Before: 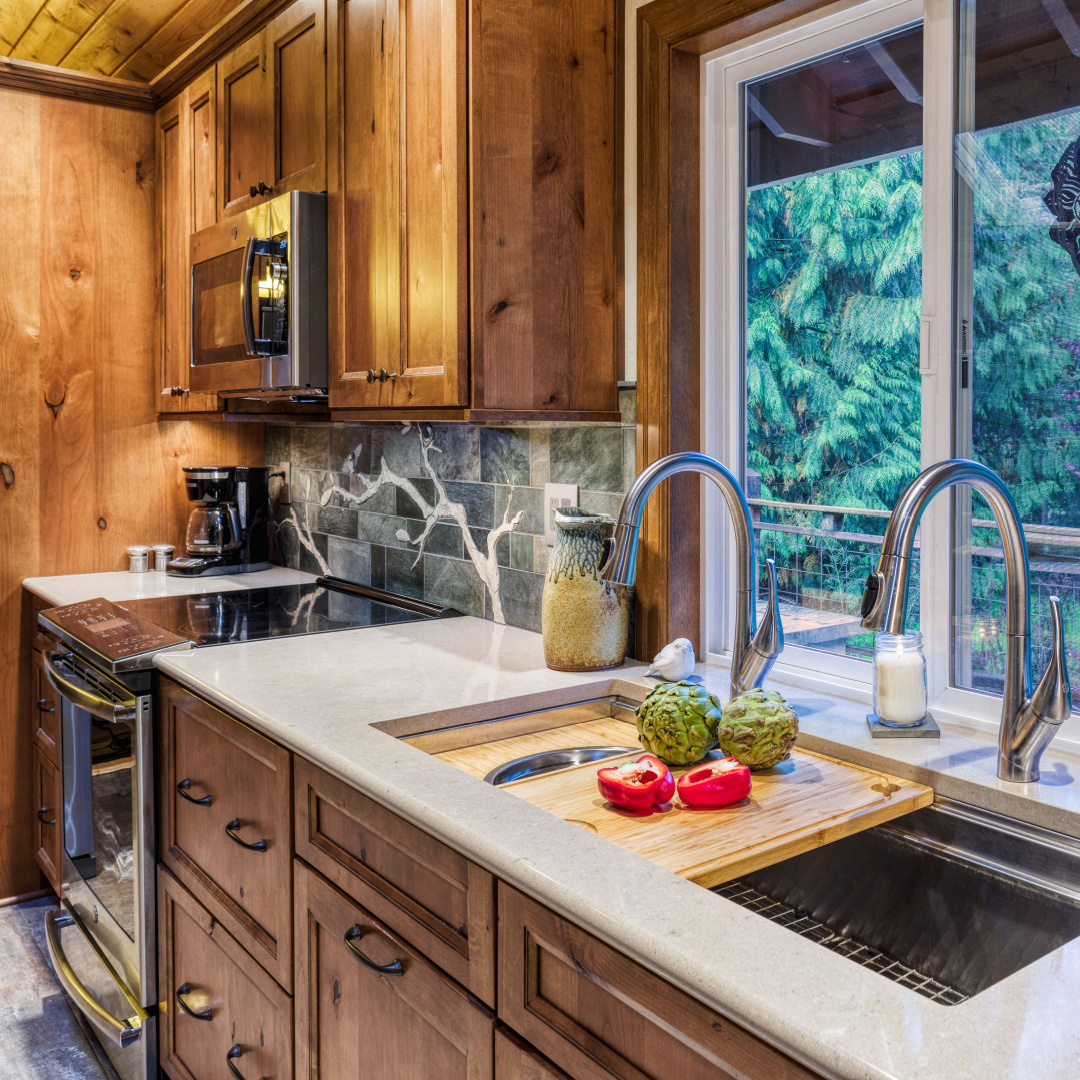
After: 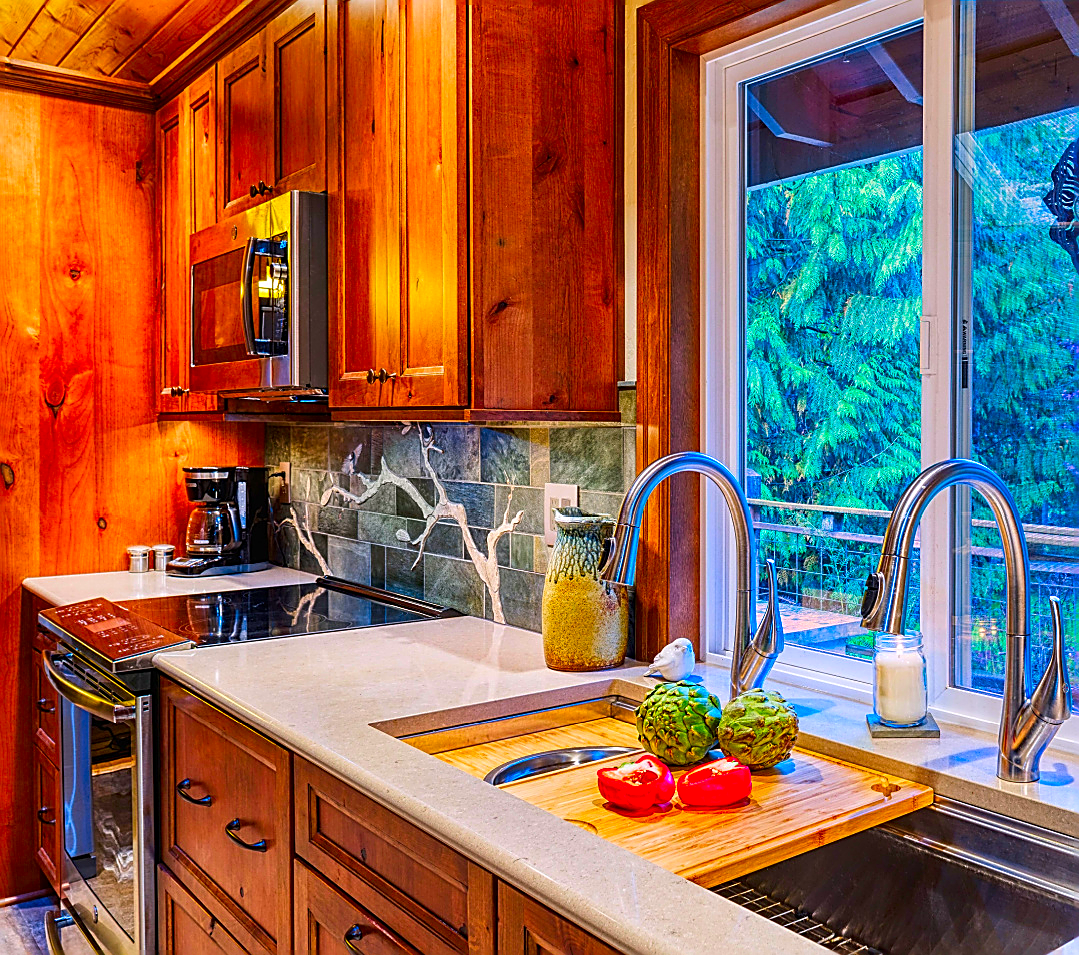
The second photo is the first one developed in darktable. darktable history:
crop and rotate: top 0%, bottom 11.49%
sharpen: radius 1.685, amount 1.294
shadows and highlights: soften with gaussian
color correction: highlights a* 1.59, highlights b* -1.7, saturation 2.48
